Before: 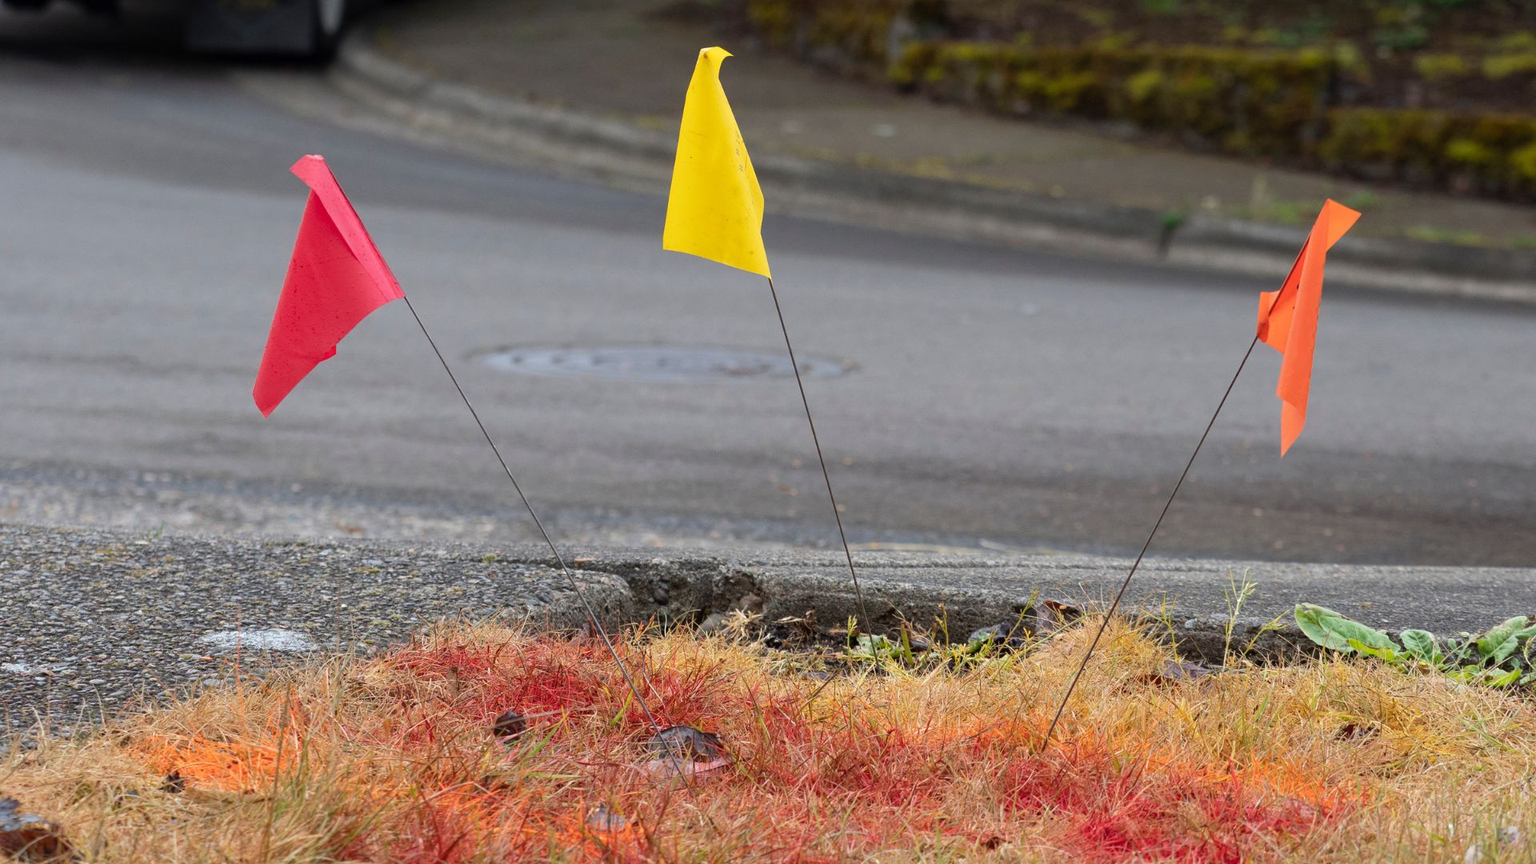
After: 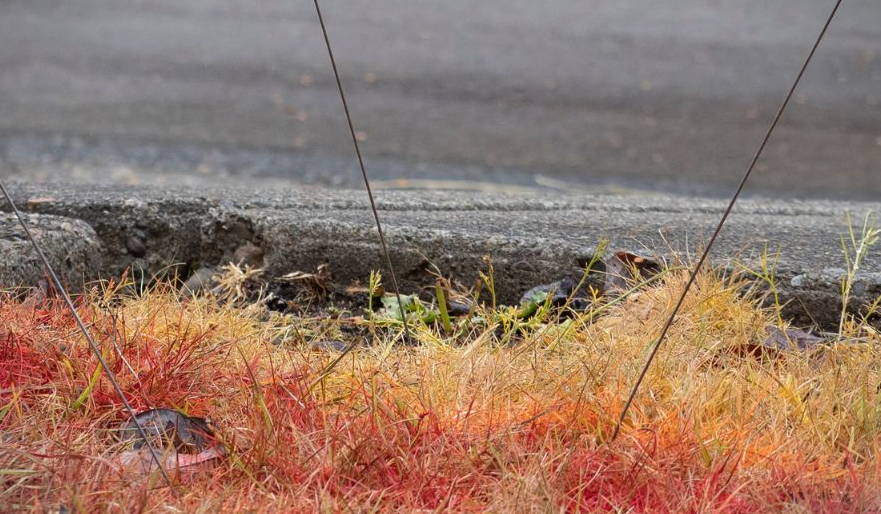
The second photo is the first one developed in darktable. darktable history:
vignetting: fall-off start 100.15%, width/height ratio 1.309, unbound false
crop: left 35.973%, top 46.239%, right 18.098%, bottom 6.097%
